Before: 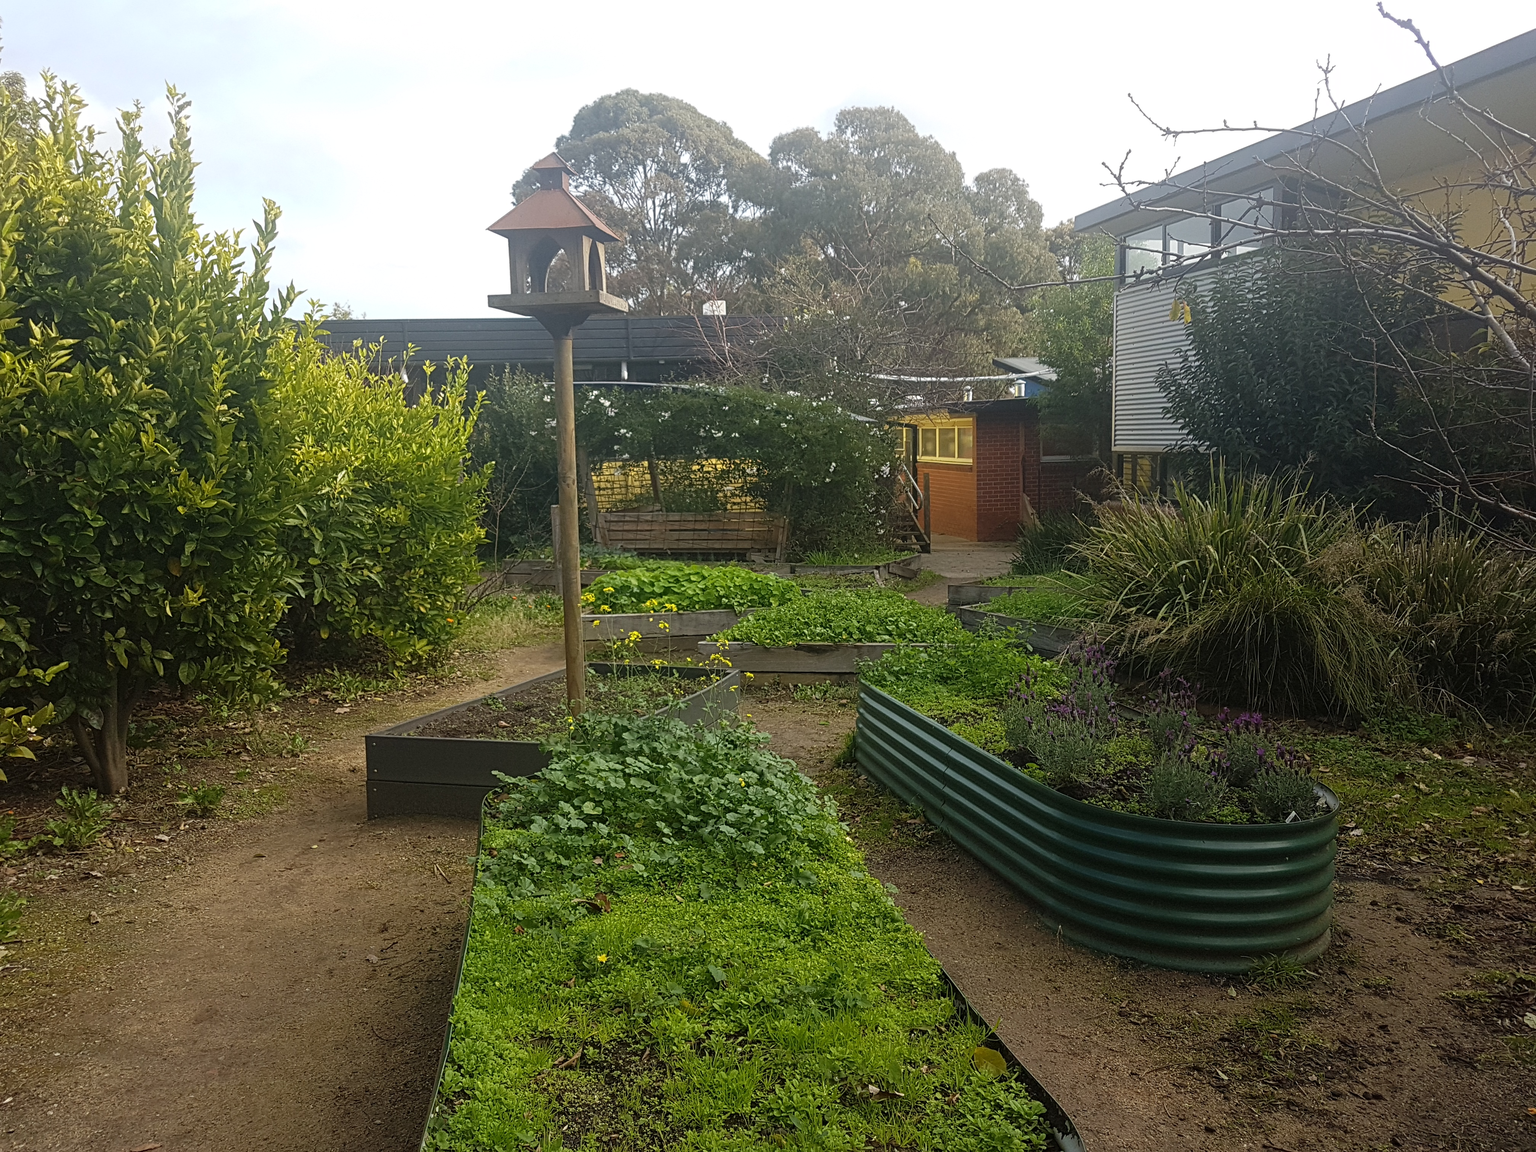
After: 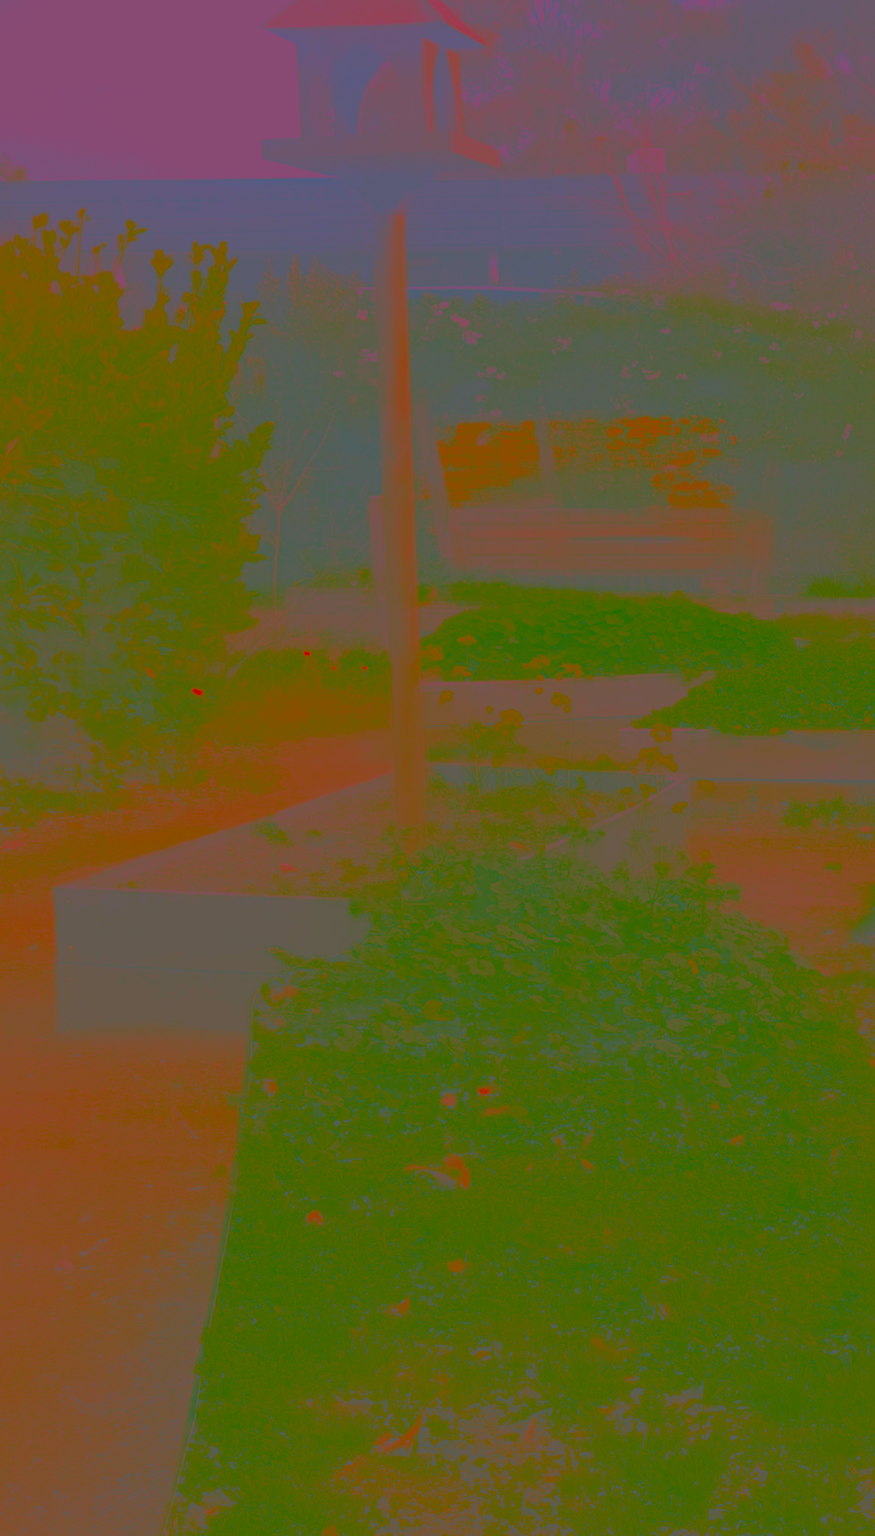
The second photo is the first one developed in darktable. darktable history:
white balance: red 1.188, blue 1.11
local contrast: highlights 100%, shadows 100%, detail 120%, midtone range 0.2
contrast brightness saturation: contrast -0.99, brightness -0.17, saturation 0.75
crop and rotate: left 21.77%, top 18.528%, right 44.676%, bottom 2.997%
color correction: highlights a* -6.69, highlights b* 0.49
